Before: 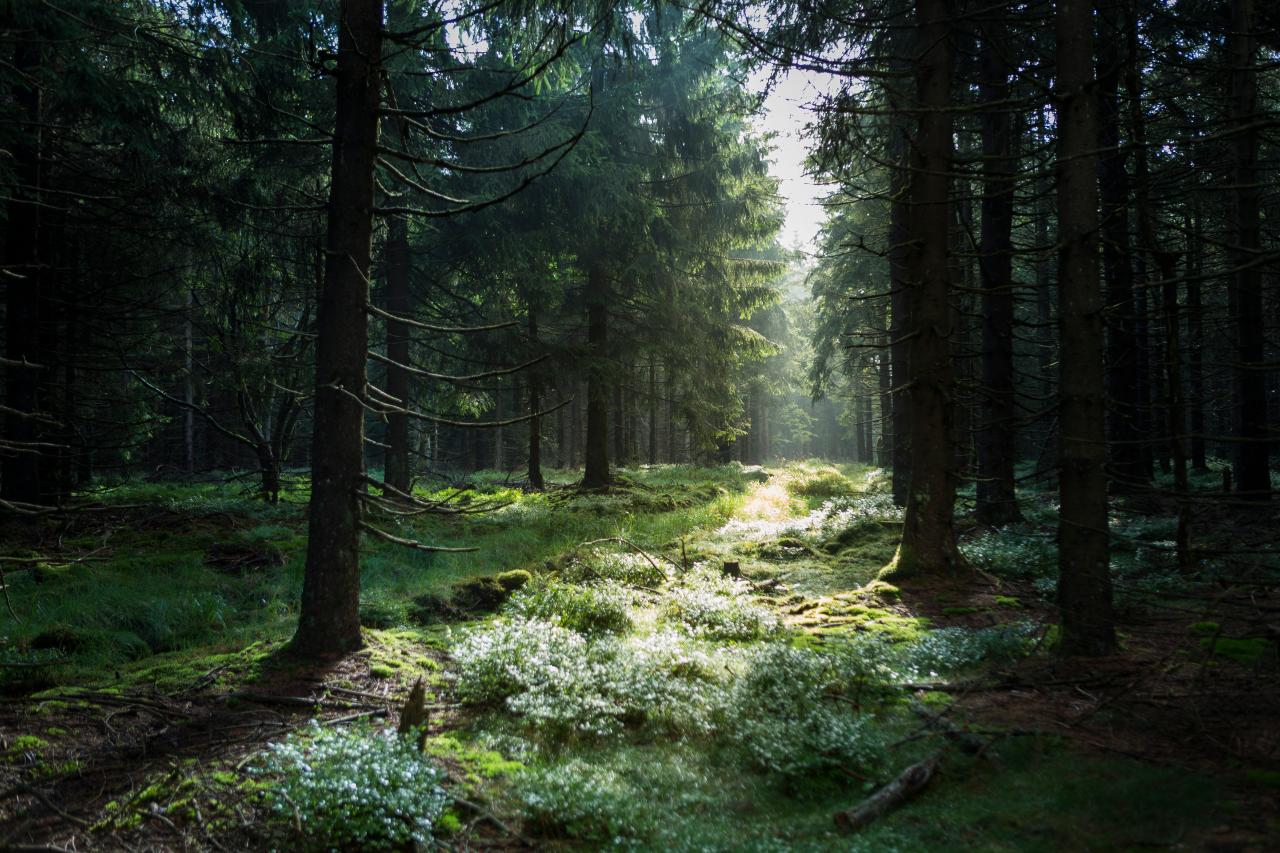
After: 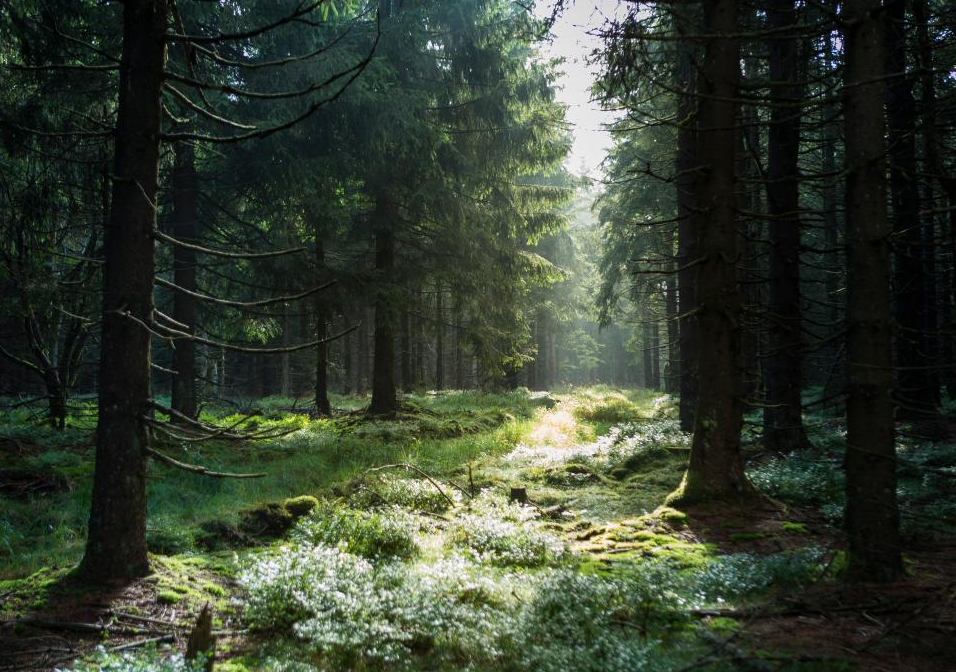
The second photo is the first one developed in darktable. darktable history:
crop: left 16.684%, top 8.712%, right 8.571%, bottom 12.476%
